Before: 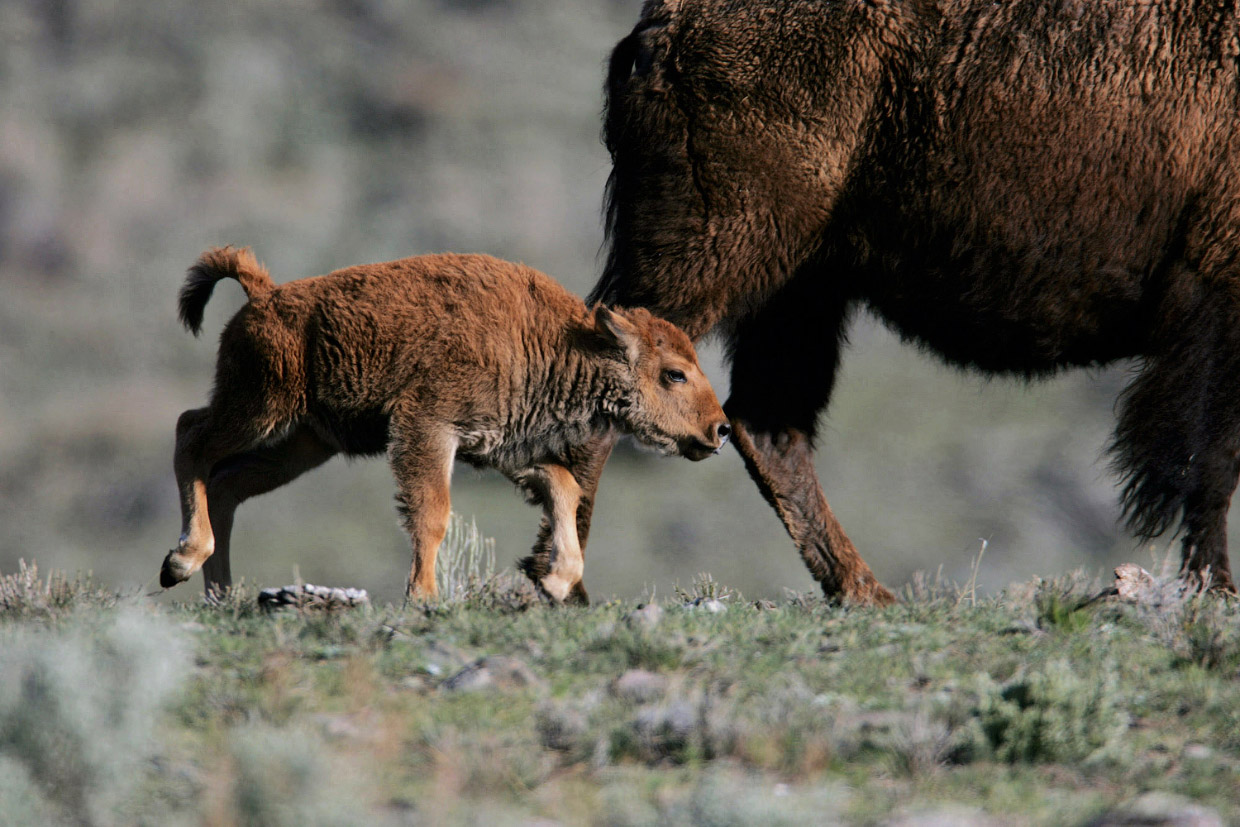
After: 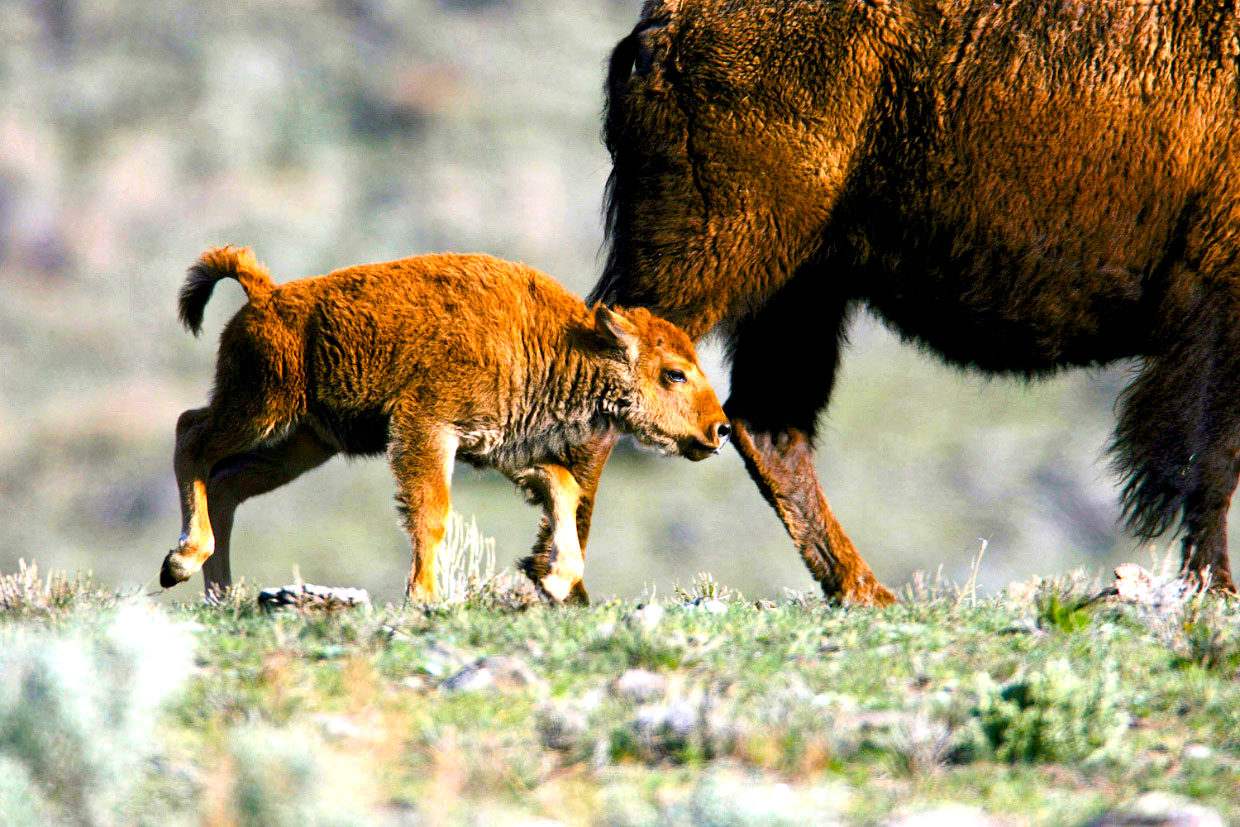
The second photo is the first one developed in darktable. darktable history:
color balance rgb: linear chroma grading › shadows 10%, linear chroma grading › highlights 10%, linear chroma grading › global chroma 15%, linear chroma grading › mid-tones 15%, perceptual saturation grading › global saturation 40%, perceptual saturation grading › highlights -25%, perceptual saturation grading › mid-tones 35%, perceptual saturation grading › shadows 35%, perceptual brilliance grading › global brilliance 11.29%, global vibrance 11.29%
exposure: black level correction 0.001, exposure 0.955 EV, compensate exposure bias true, compensate highlight preservation false
